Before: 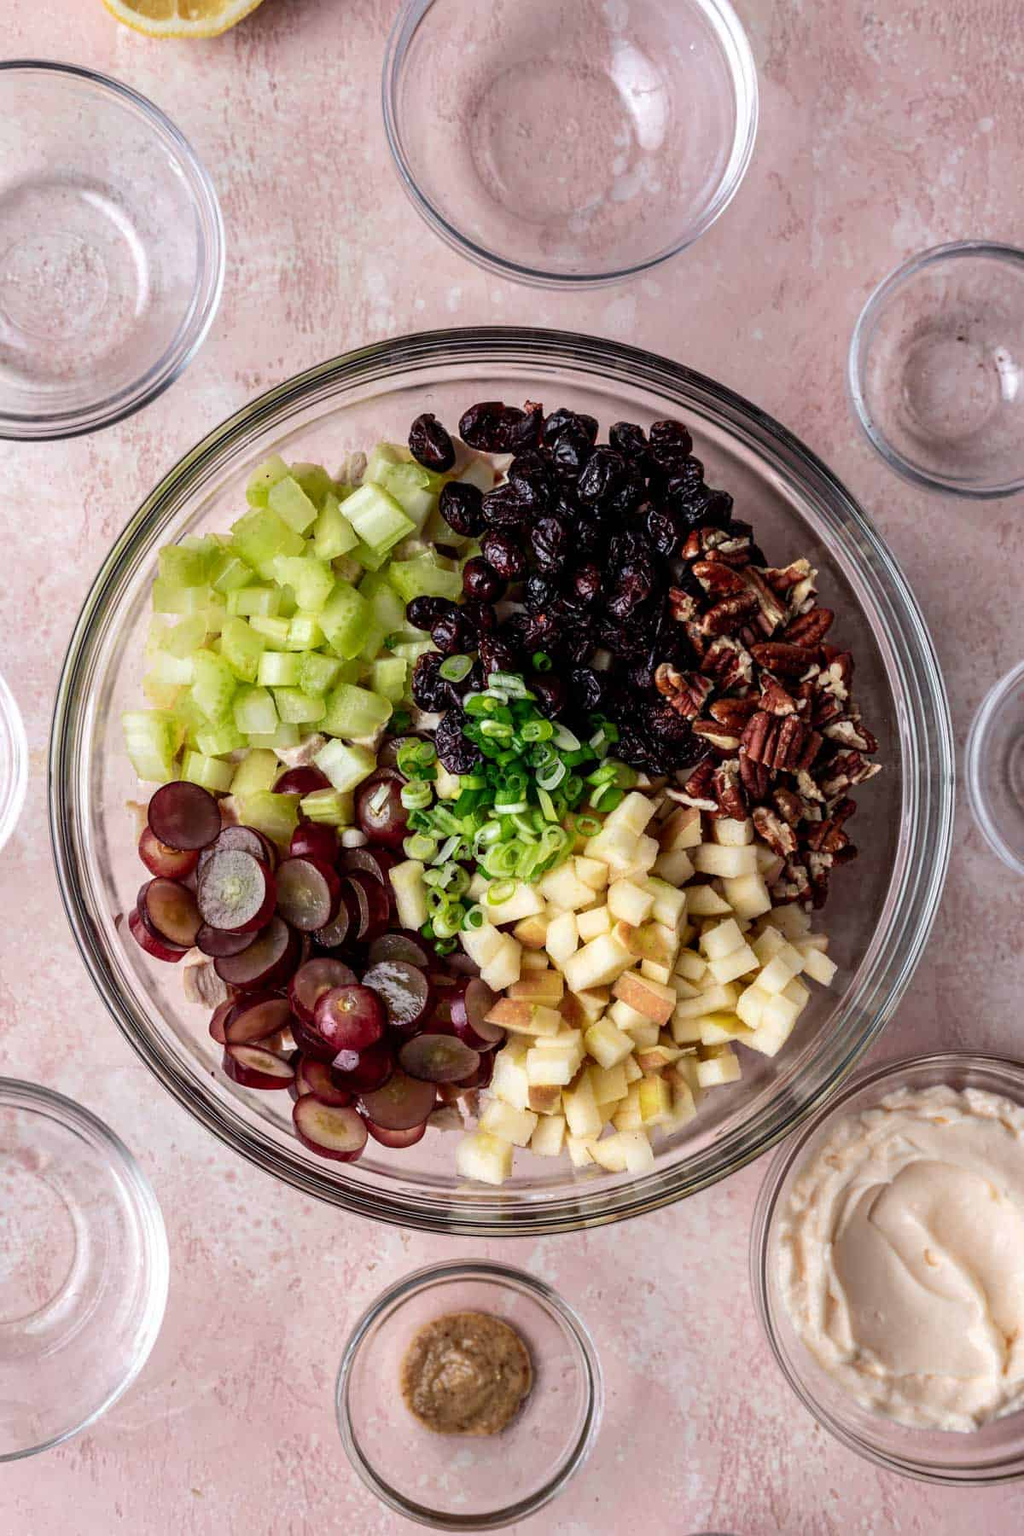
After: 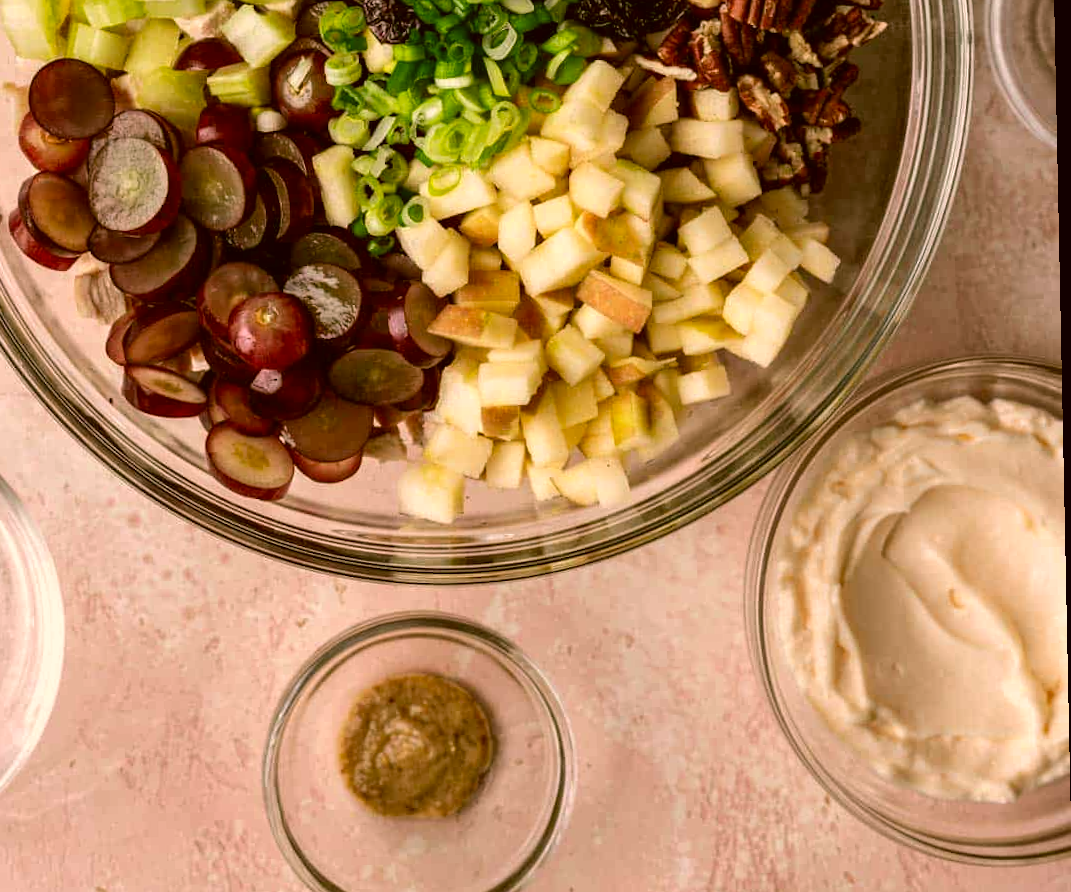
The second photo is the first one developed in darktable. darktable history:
crop and rotate: left 13.306%, top 48.129%, bottom 2.928%
color correction: highlights a* 8.98, highlights b* 15.09, shadows a* -0.49, shadows b* 26.52
rotate and perspective: rotation -1.17°, automatic cropping off
